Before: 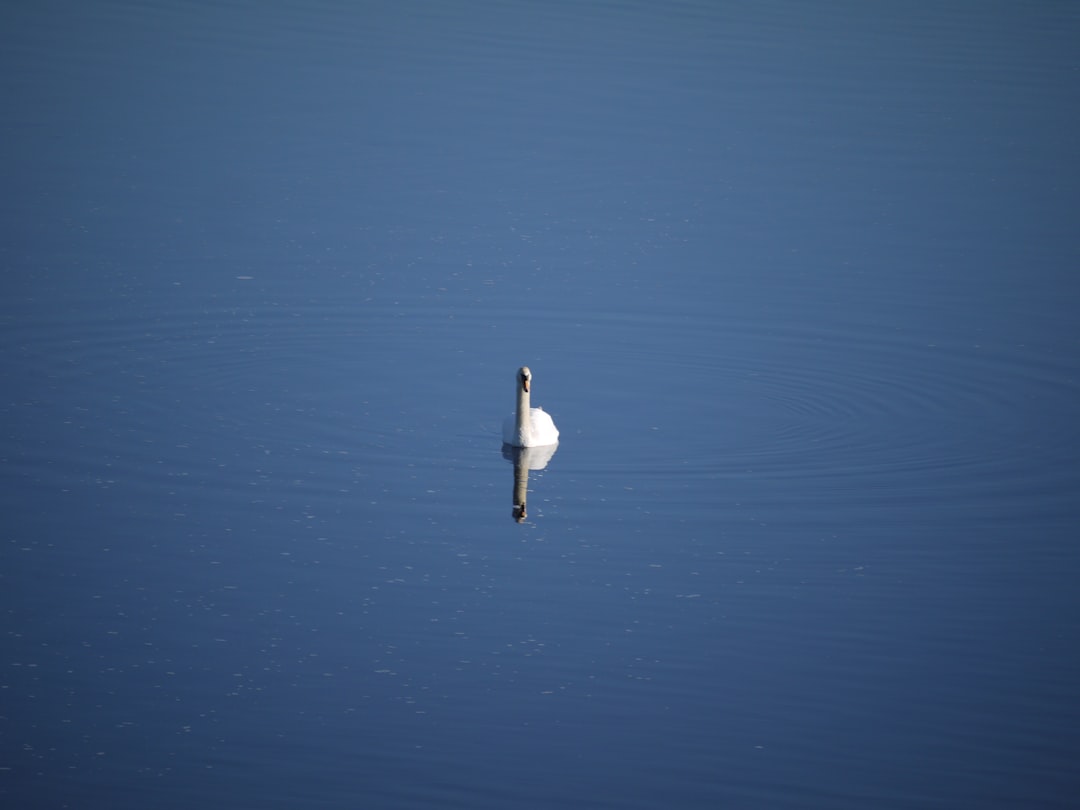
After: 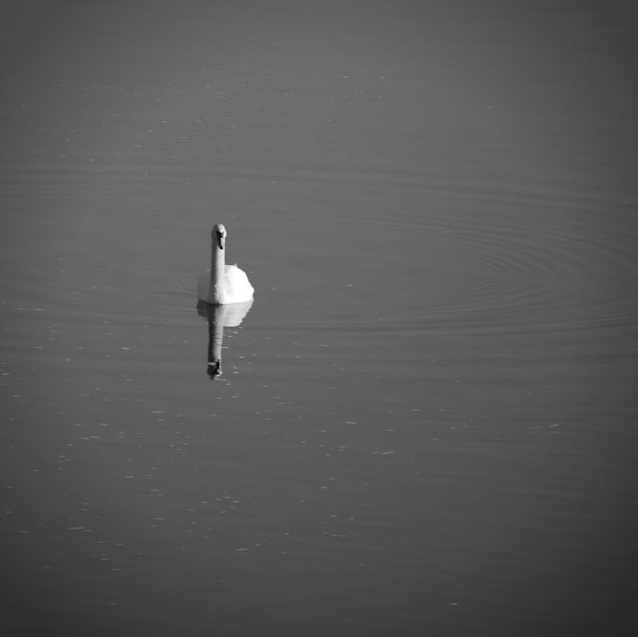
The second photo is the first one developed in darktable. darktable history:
contrast brightness saturation: contrast 0.01, saturation -0.05
vignetting: automatic ratio true
crop and rotate: left 28.256%, top 17.734%, right 12.656%, bottom 3.573%
monochrome: on, module defaults
